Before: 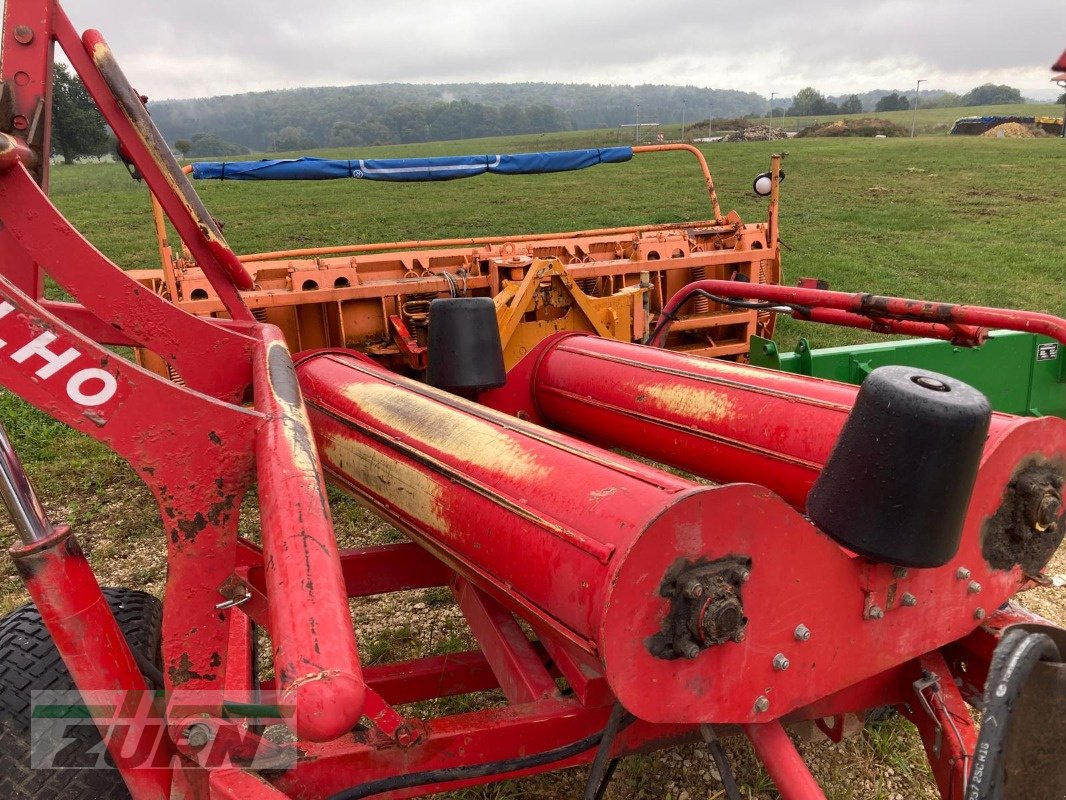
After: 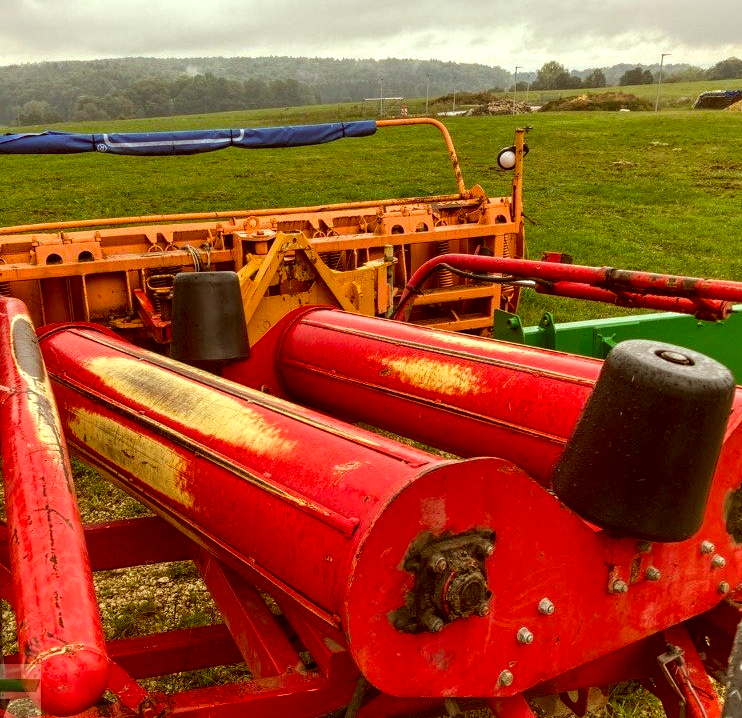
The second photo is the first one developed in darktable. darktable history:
crop and rotate: left 24.09%, top 3.419%, right 6.299%, bottom 6.815%
color correction: highlights a* -5.59, highlights b* 9.8, shadows a* 9.5, shadows b* 24.13
sharpen: radius 5.275, amount 0.317, threshold 26.218
contrast brightness saturation: saturation -0.043
color balance rgb: perceptual saturation grading › global saturation 29.756%, global vibrance 14.485%
local contrast: highlights 62%, detail 143%, midtone range 0.434
tone equalizer: on, module defaults
